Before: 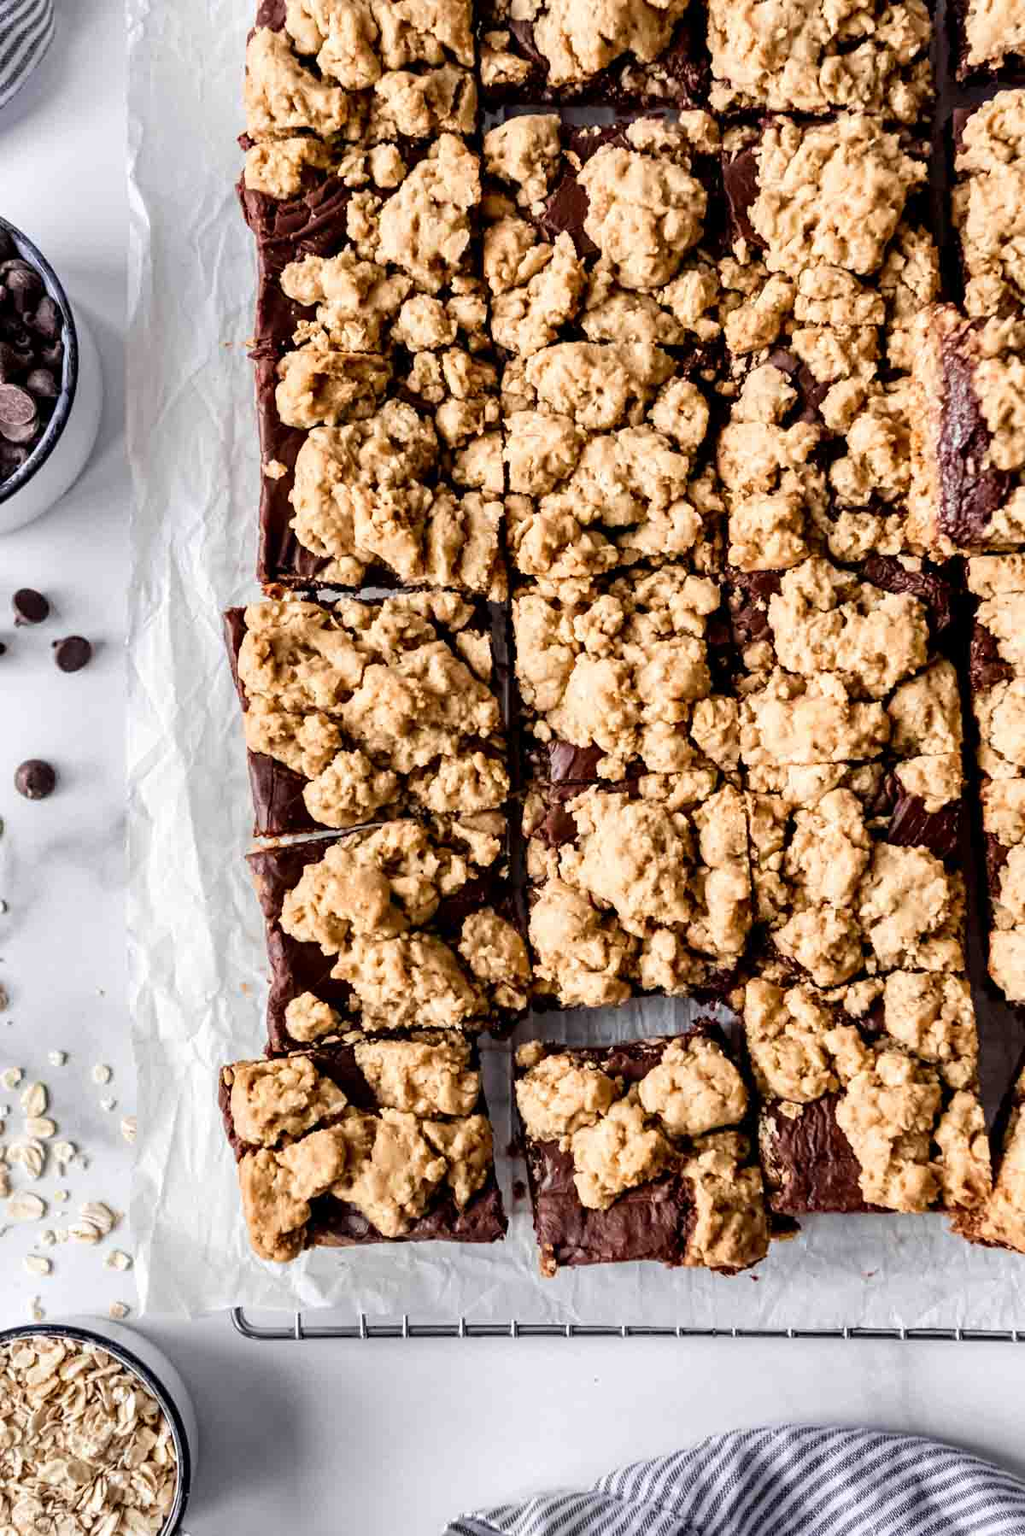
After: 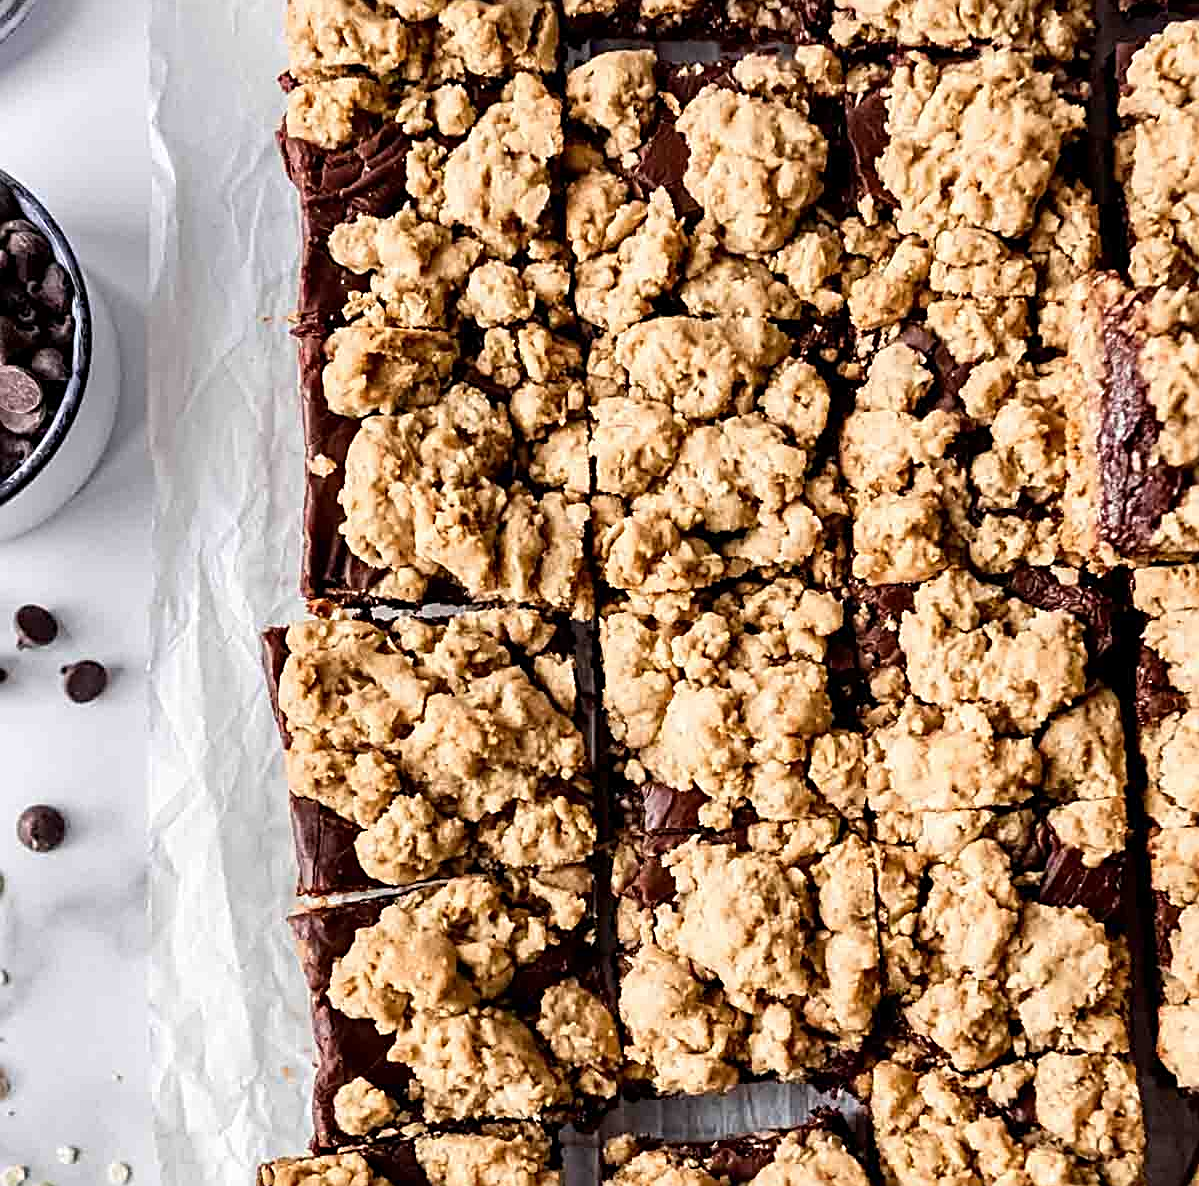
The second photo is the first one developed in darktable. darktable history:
crop and rotate: top 4.771%, bottom 29.267%
sharpen: radius 2.54, amount 0.64
tone equalizer: -8 EV -0.551 EV, edges refinement/feathering 500, mask exposure compensation -1.57 EV, preserve details guided filter
